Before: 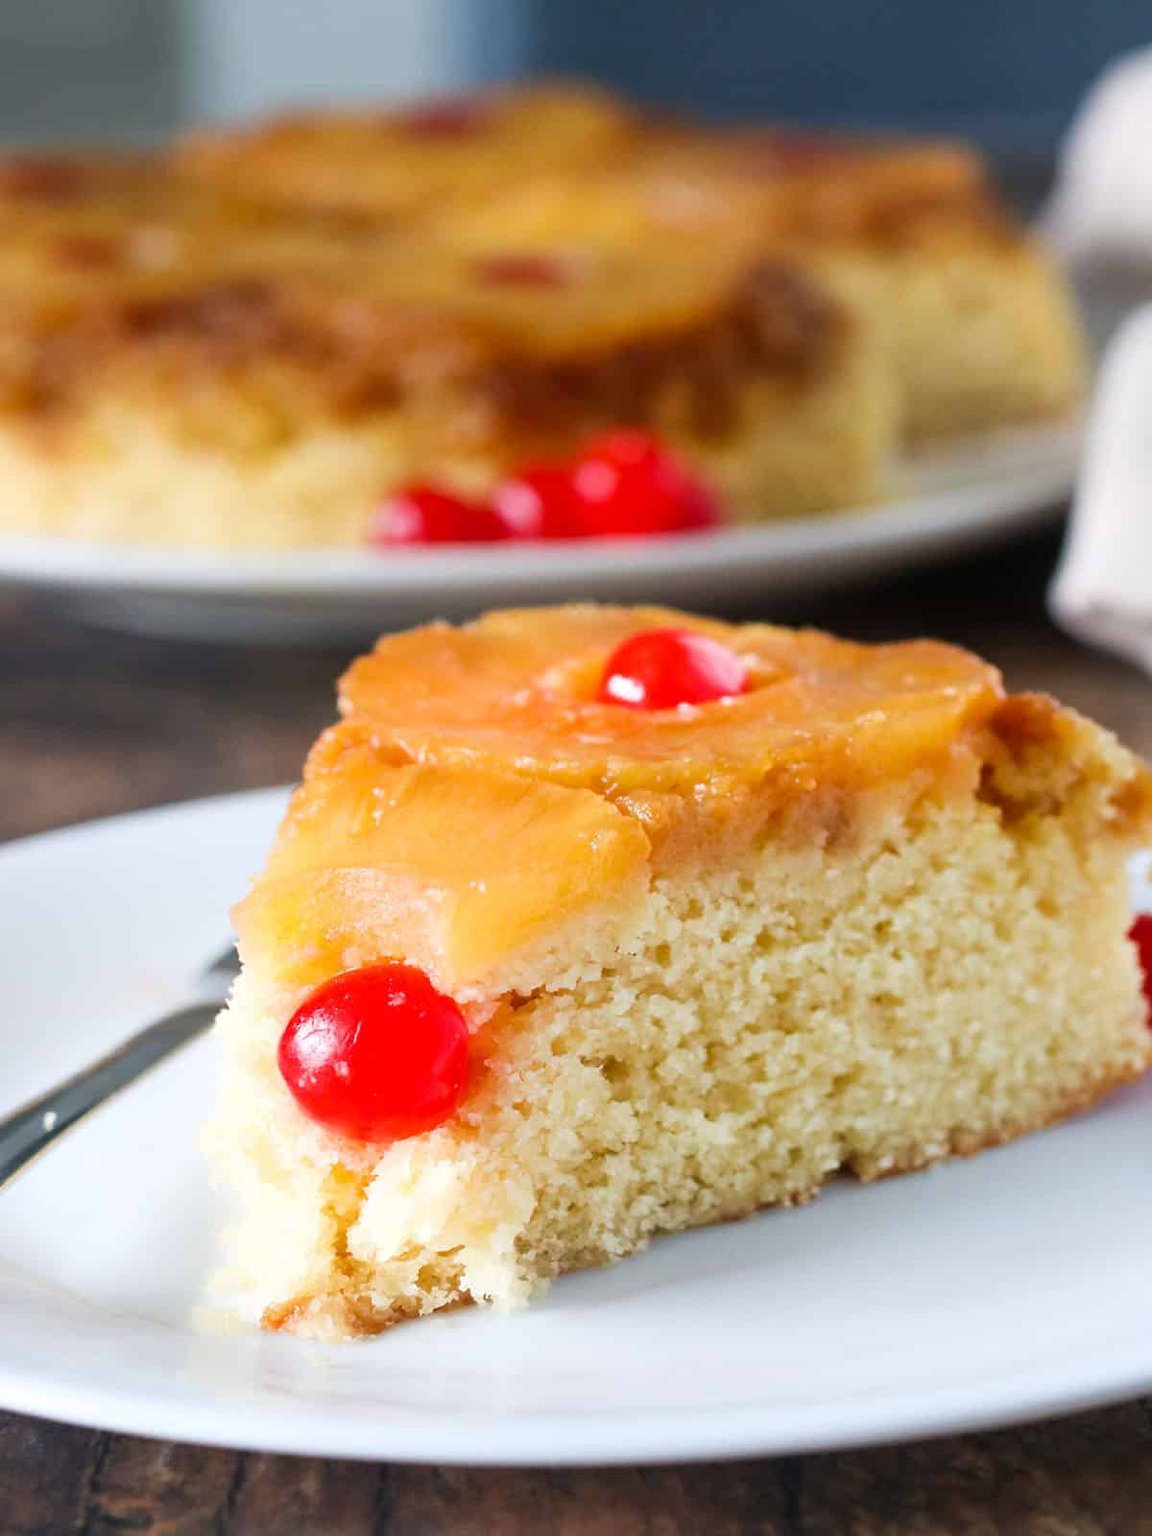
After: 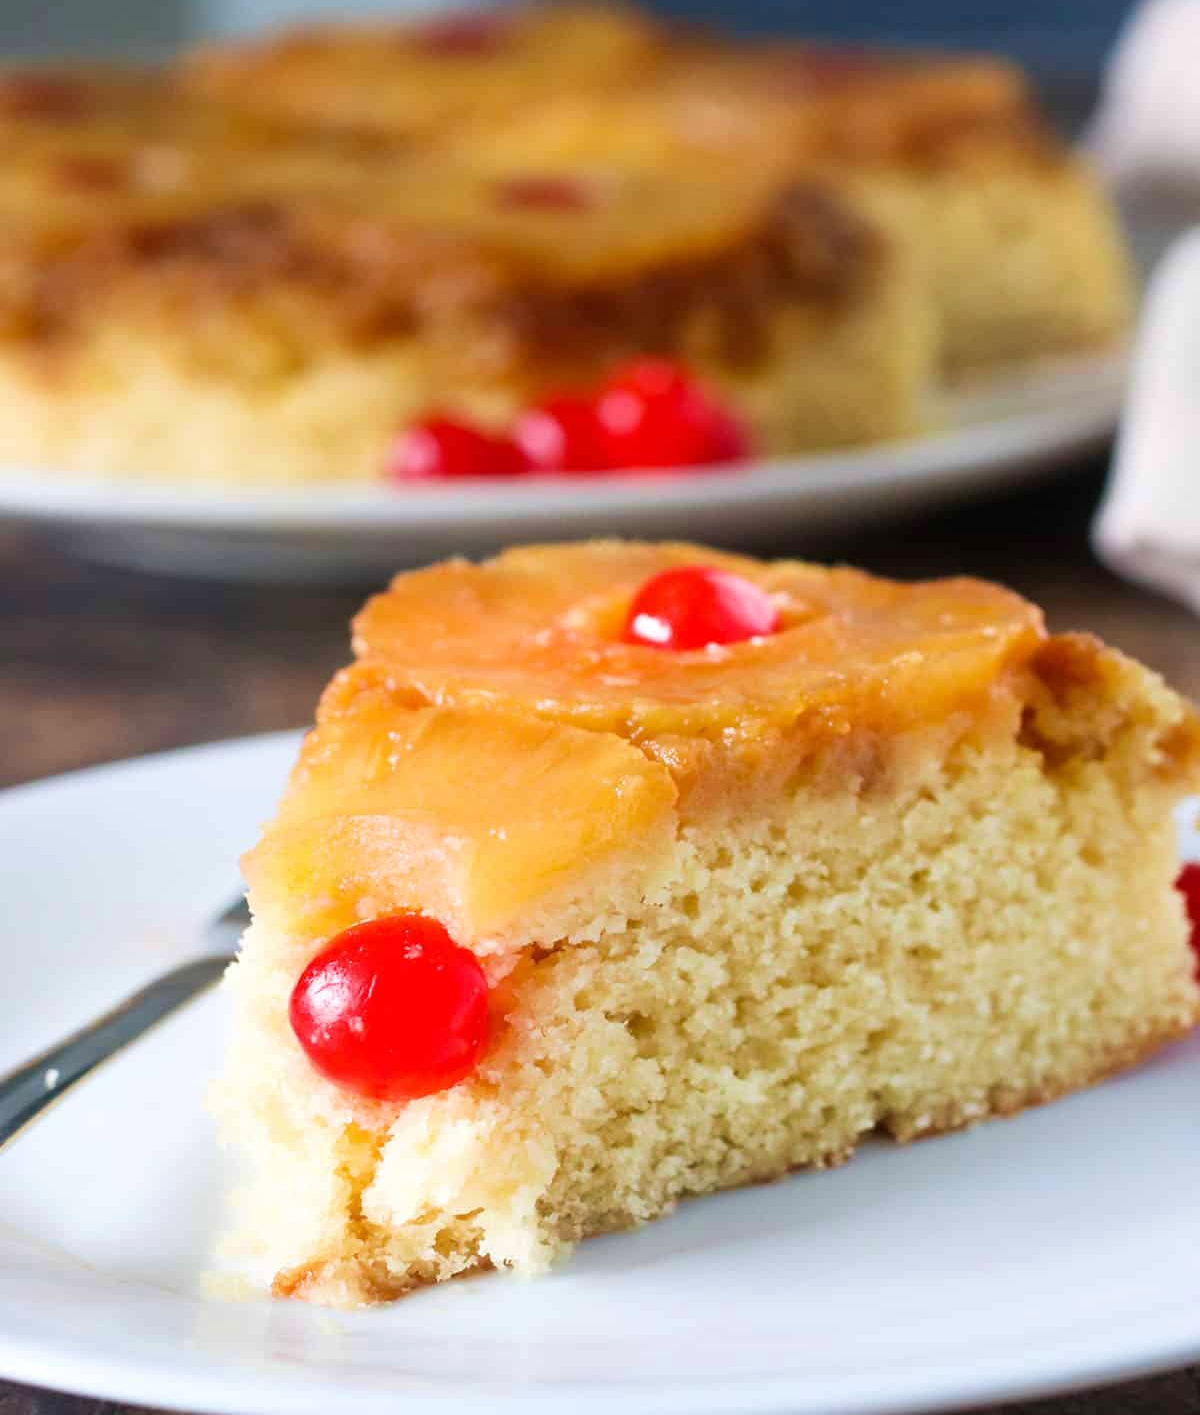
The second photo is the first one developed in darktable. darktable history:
crop and rotate: top 5.606%, bottom 5.948%
velvia: on, module defaults
